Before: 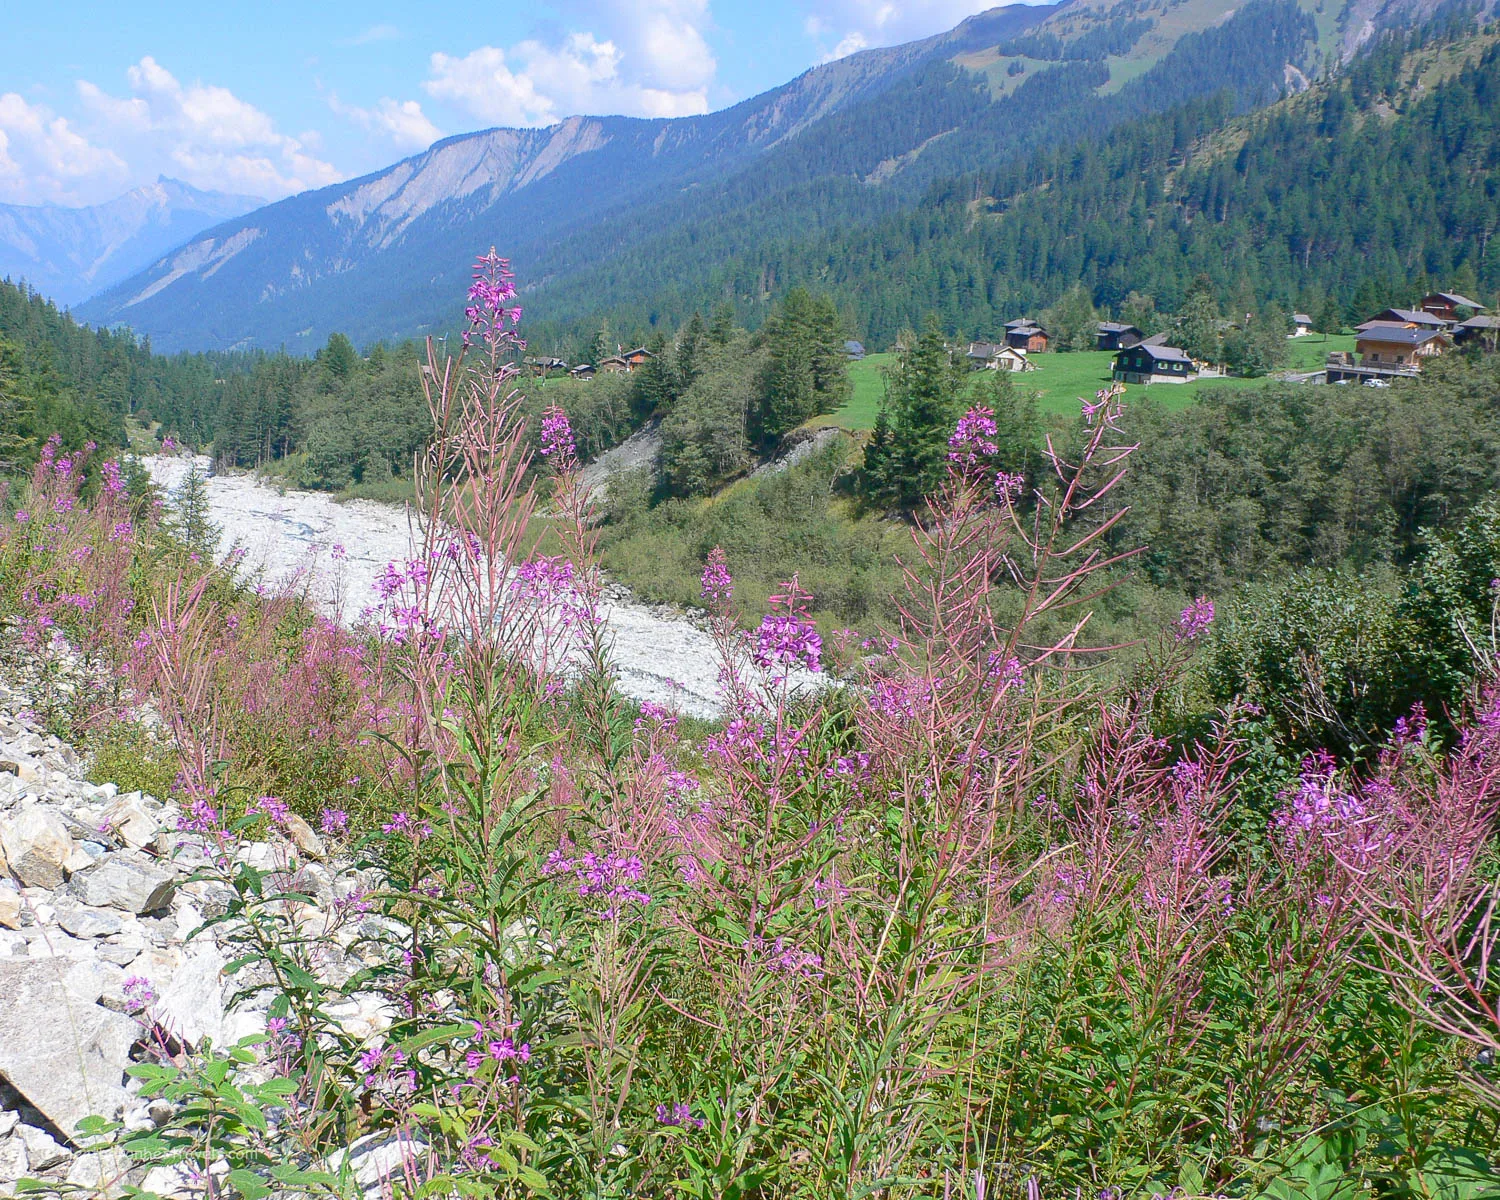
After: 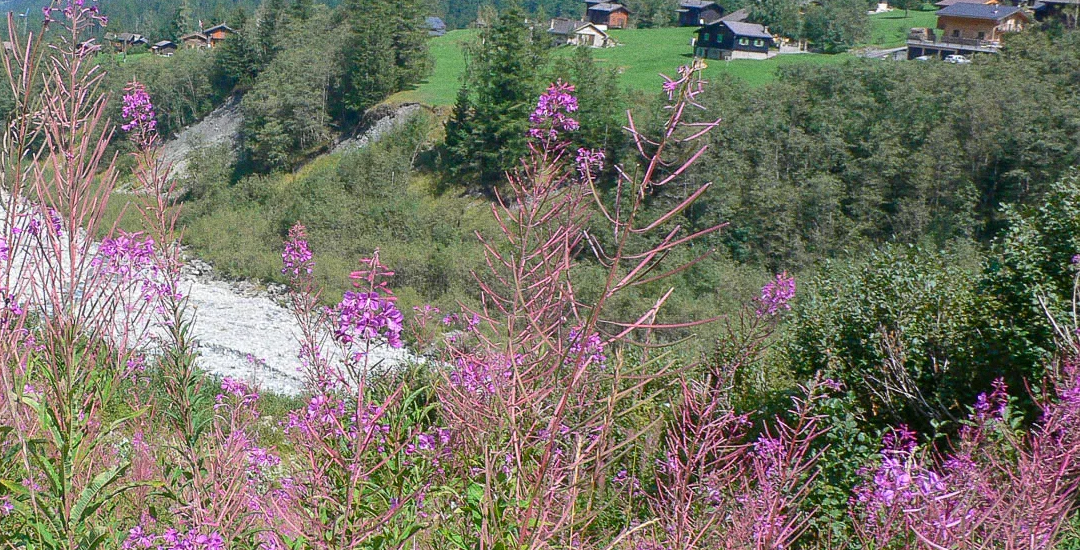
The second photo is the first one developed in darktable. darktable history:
crop and rotate: left 27.938%, top 27.046%, bottom 27.046%
grain: coarseness 0.09 ISO
